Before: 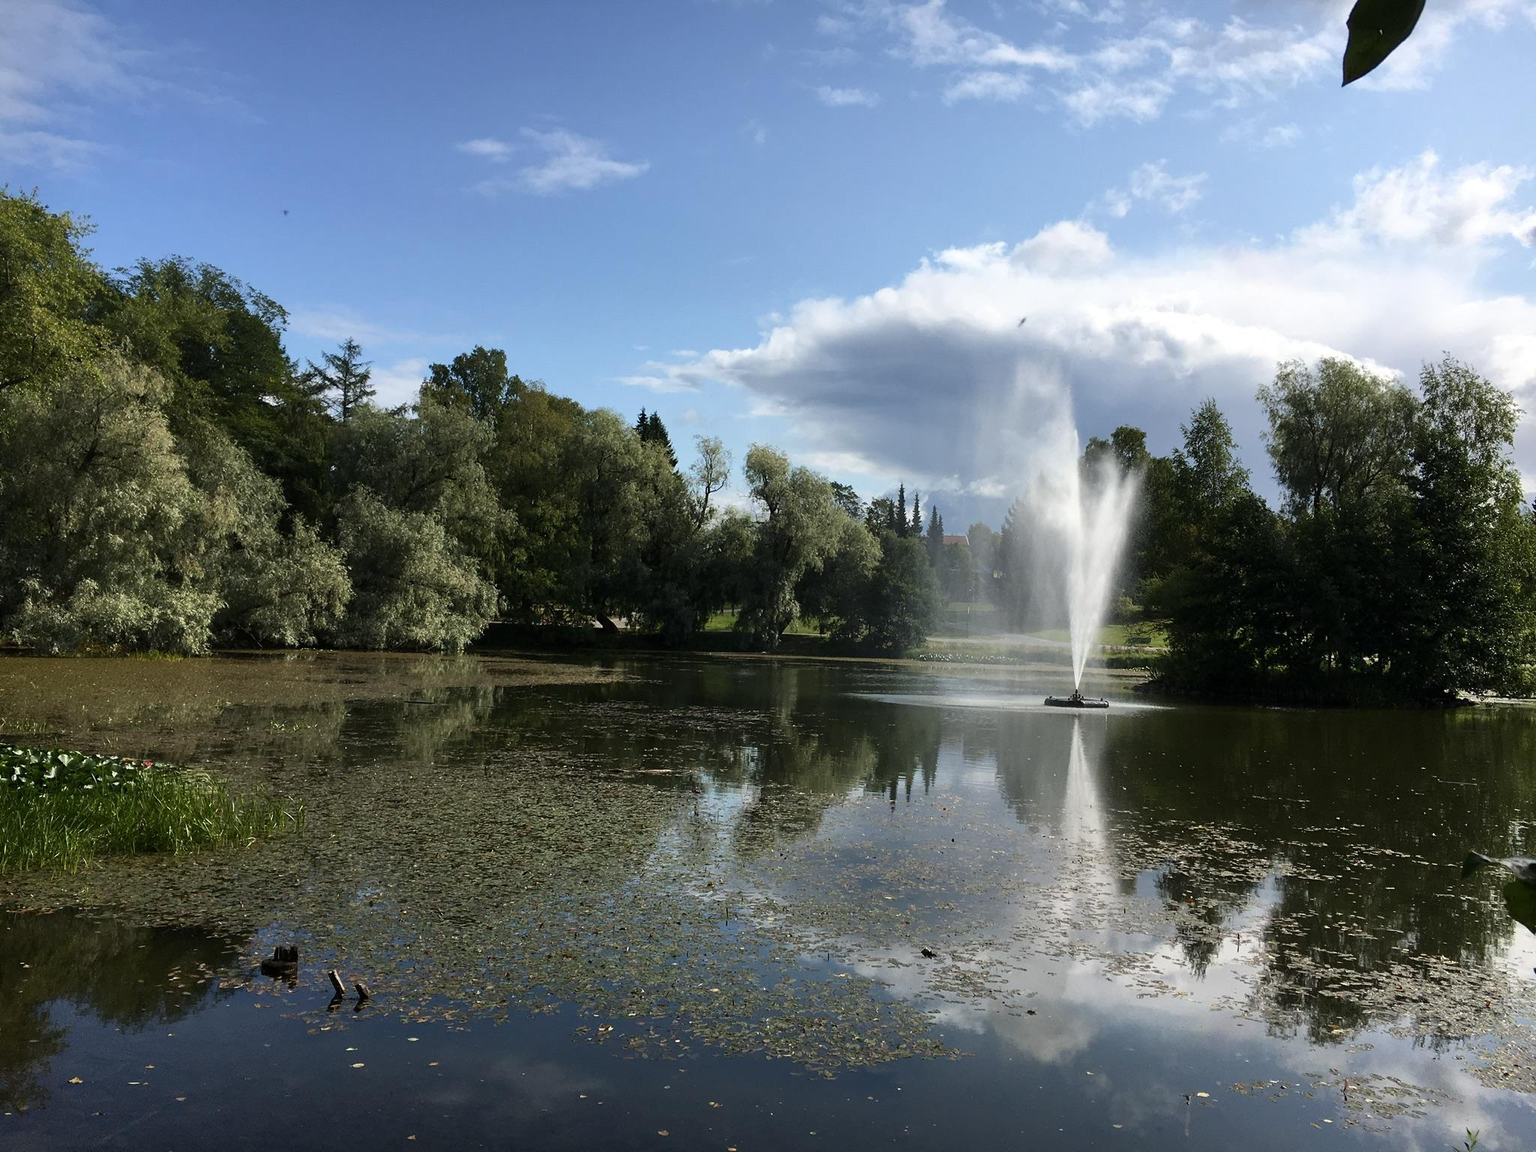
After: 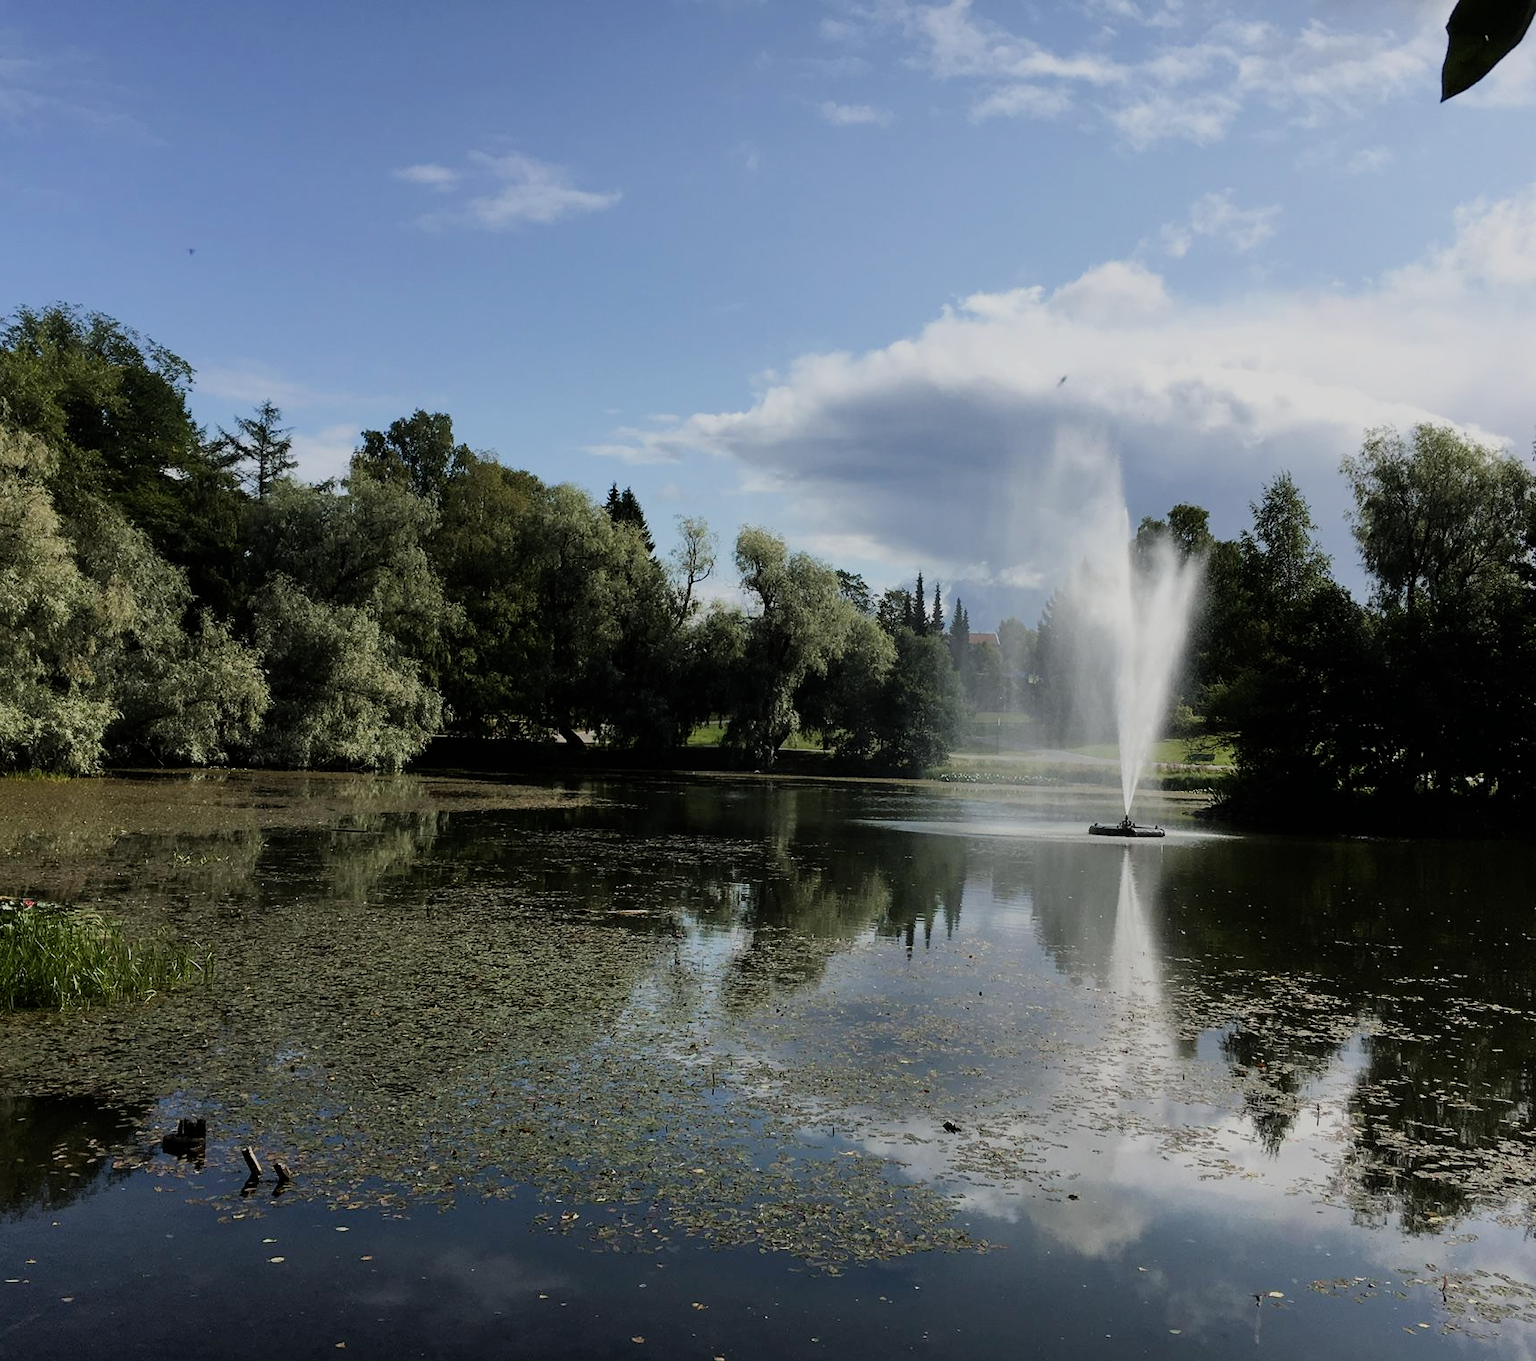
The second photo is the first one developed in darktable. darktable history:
filmic rgb: black relative exposure -7.65 EV, white relative exposure 4.56 EV, threshold 3.03 EV, hardness 3.61, enable highlight reconstruction true
crop: left 8.068%, right 7.356%
